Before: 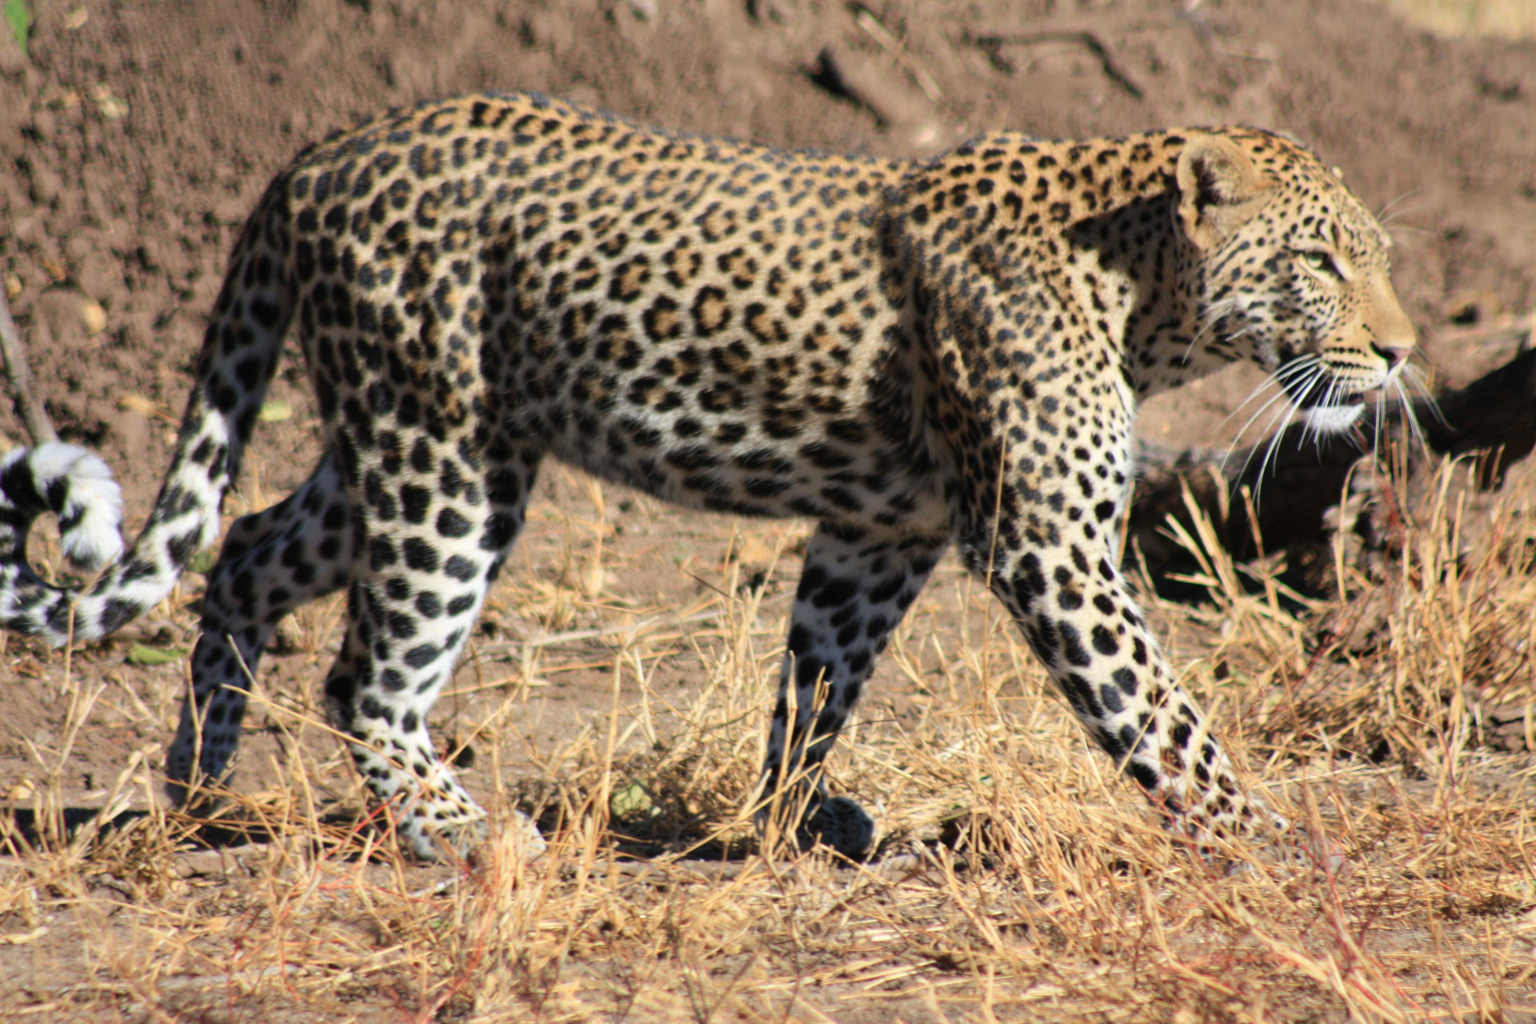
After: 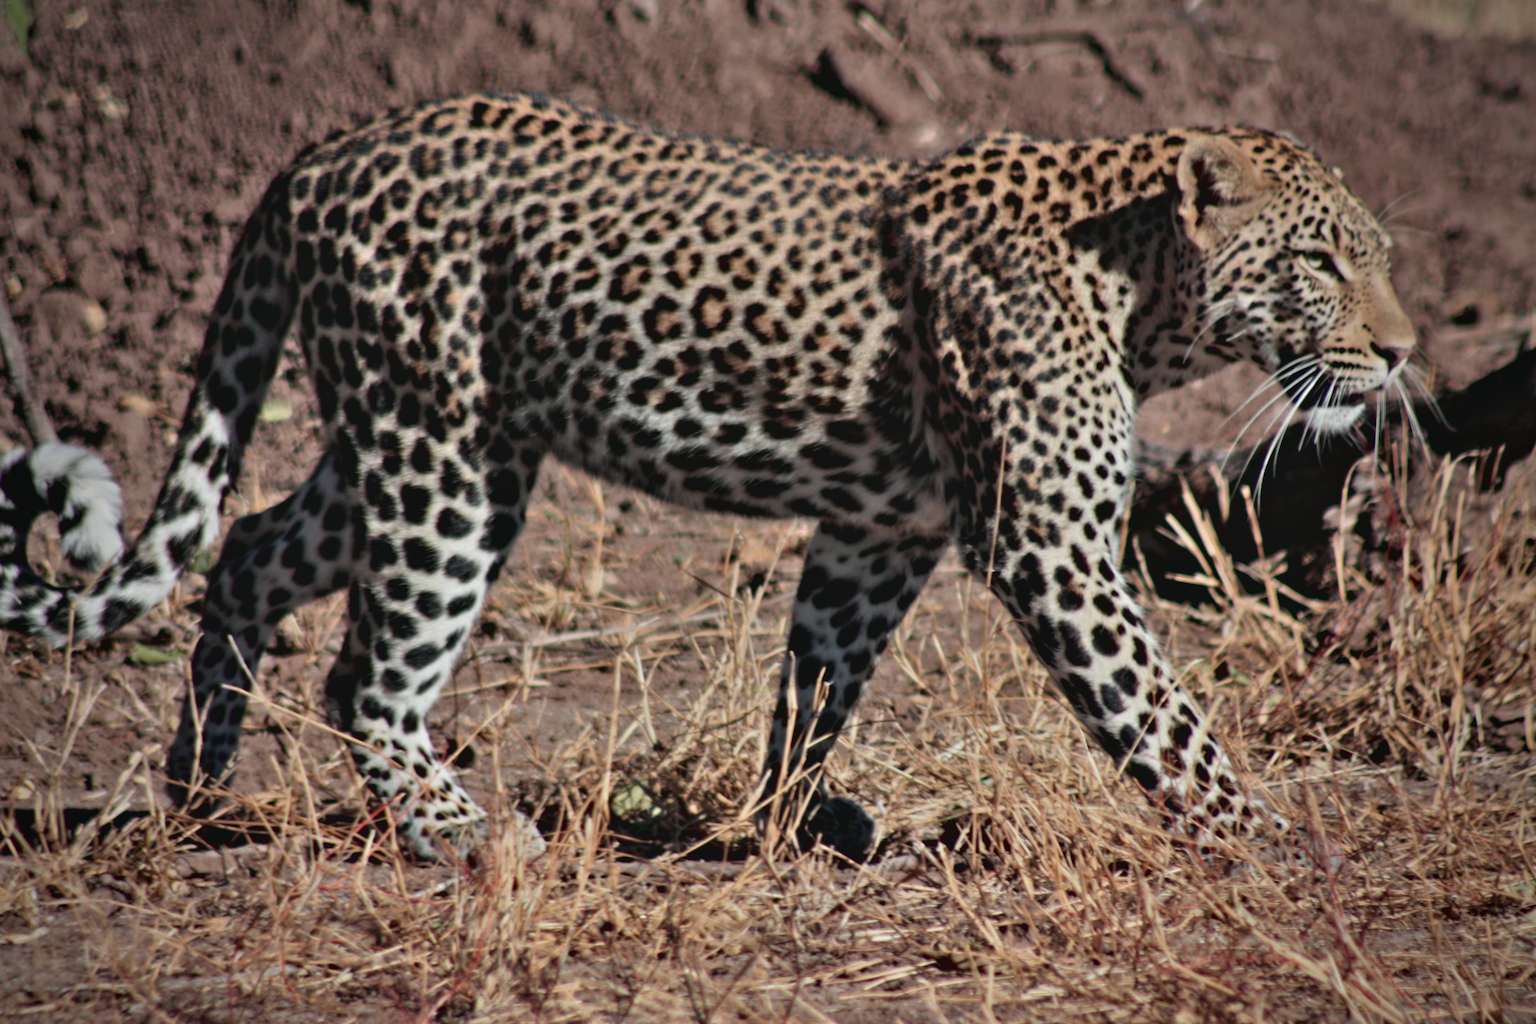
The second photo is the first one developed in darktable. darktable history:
shadows and highlights: shadows 43.52, white point adjustment -1.55, highlights color adjustment 49%, soften with gaussian
tone curve: curves: ch0 [(0, 0.046) (0.04, 0.074) (0.883, 0.858) (1, 1)]; ch1 [(0, 0) (0.146, 0.159) (0.338, 0.365) (0.417, 0.455) (0.489, 0.486) (0.504, 0.502) (0.529, 0.537) (0.563, 0.567) (1, 1)]; ch2 [(0, 0) (0.307, 0.298) (0.388, 0.375) (0.443, 0.456) (0.485, 0.492) (0.544, 0.525) (1, 1)], color space Lab, independent channels, preserve colors none
vignetting: fall-off start 66.98%, saturation -0.019, width/height ratio 1.006
exposure: black level correction 0, exposure -0.702 EV, compensate highlight preservation false
contrast equalizer: y [[0.511, 0.558, 0.631, 0.632, 0.559, 0.512], [0.5 ×6], [0.5 ×6], [0 ×6], [0 ×6]]
